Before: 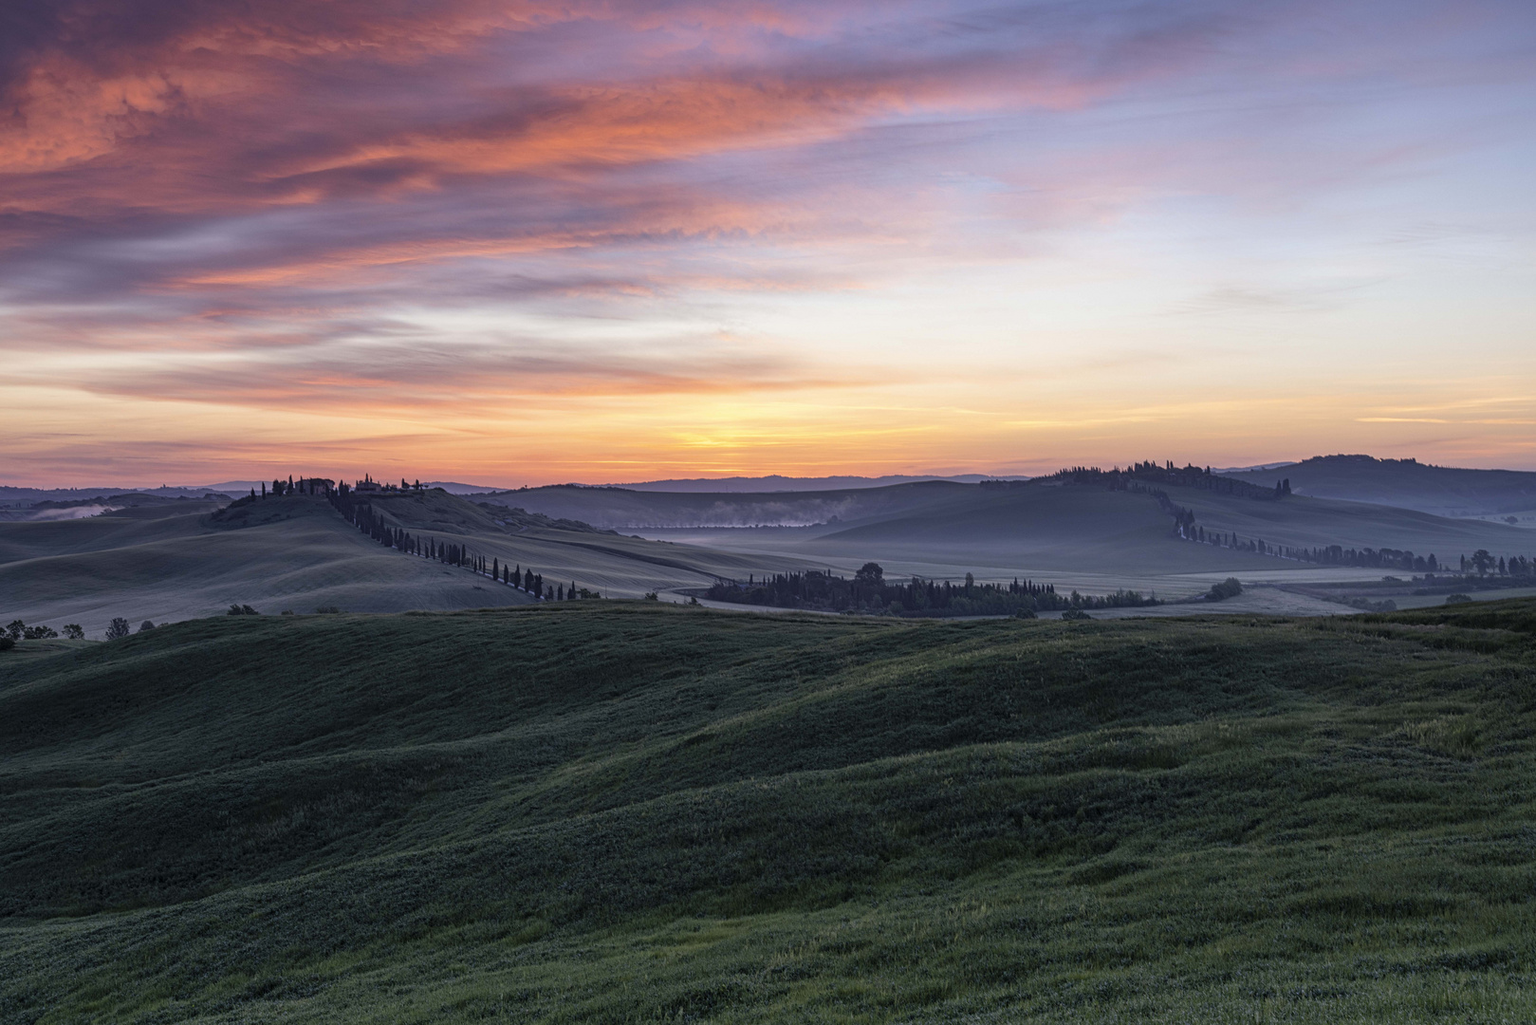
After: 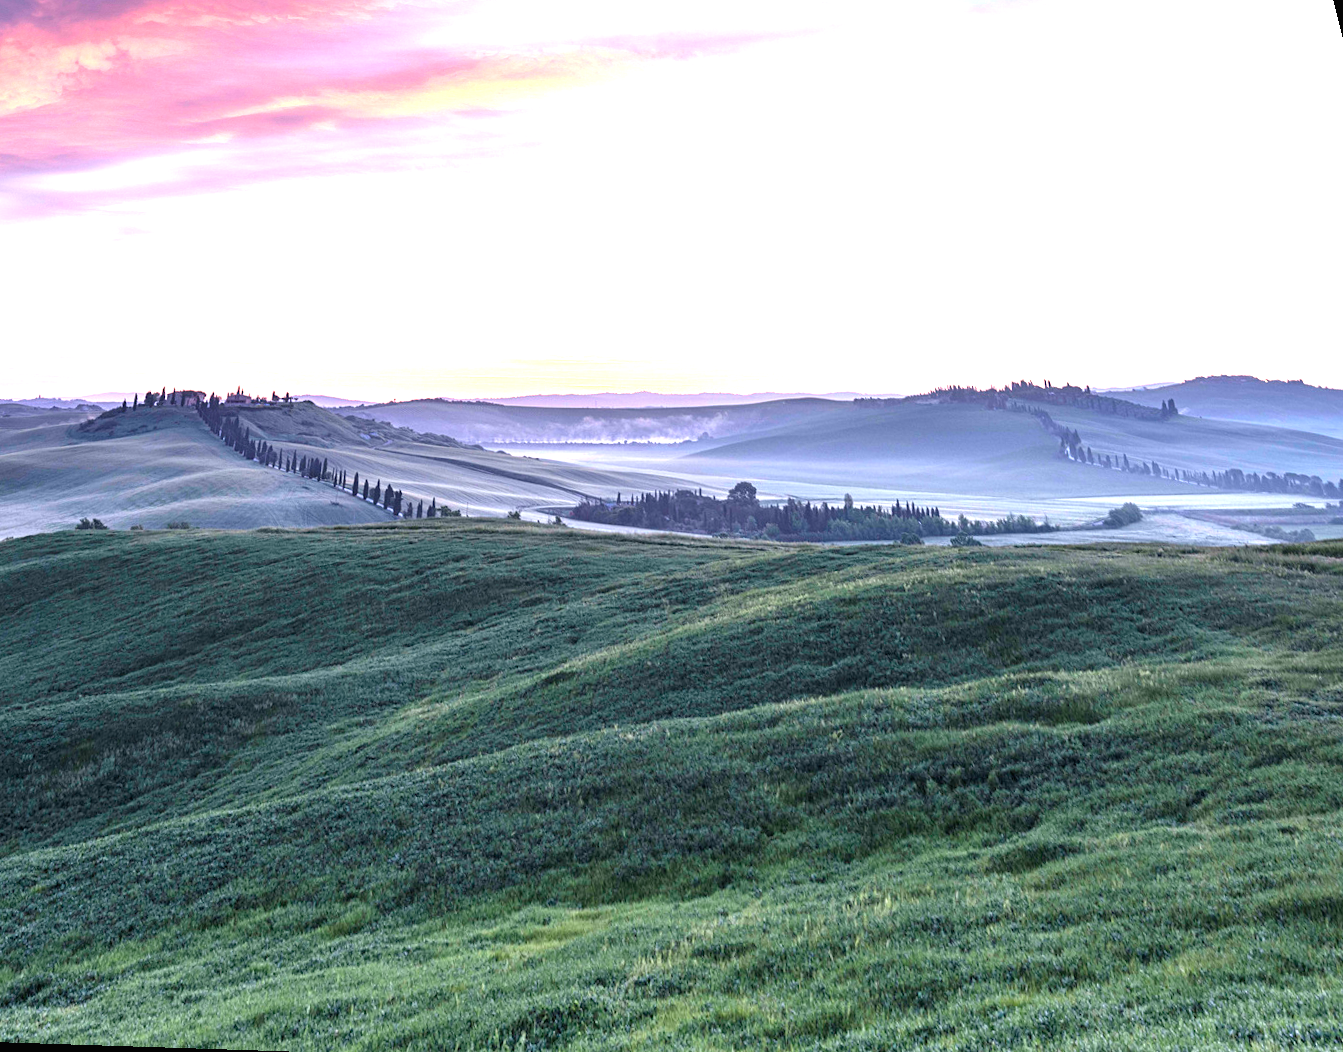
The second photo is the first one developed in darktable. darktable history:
exposure: black level correction 0, exposure 1.125 EV, compensate exposure bias true, compensate highlight preservation false
rotate and perspective: rotation 0.72°, lens shift (vertical) -0.352, lens shift (horizontal) -0.051, crop left 0.152, crop right 0.859, crop top 0.019, crop bottom 0.964
